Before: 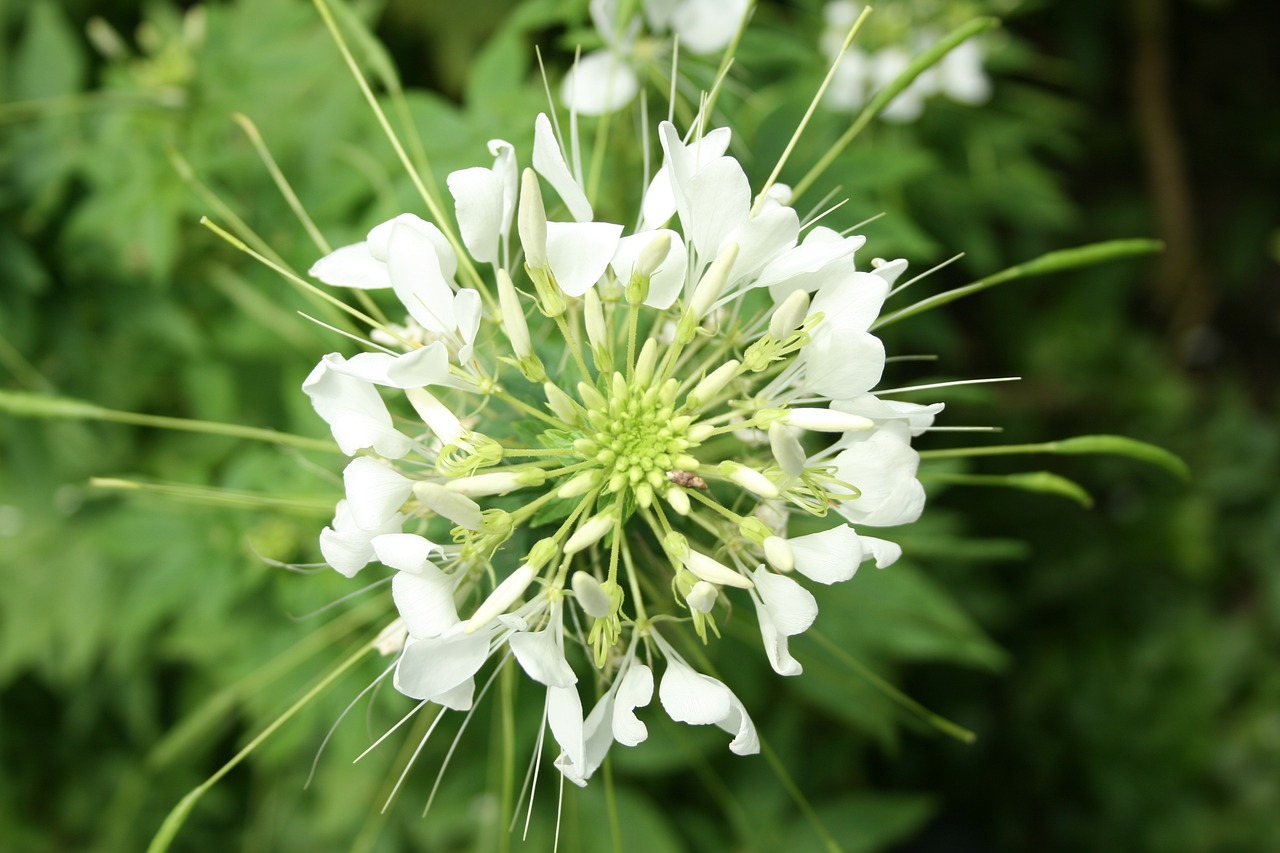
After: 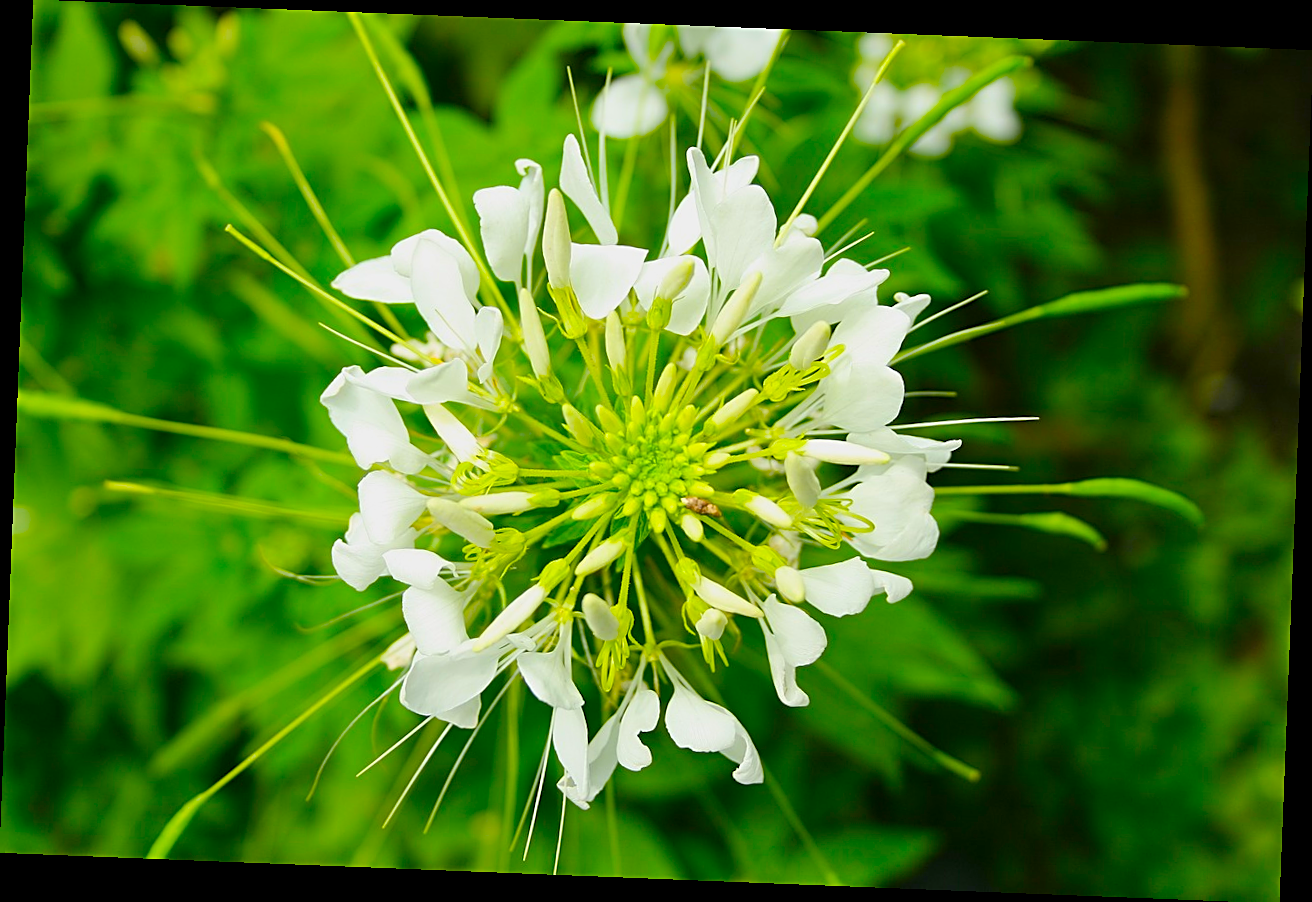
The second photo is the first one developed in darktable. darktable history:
color balance: input saturation 134.34%, contrast -10.04%, contrast fulcrum 19.67%, output saturation 133.51%
rotate and perspective: rotation 2.27°, automatic cropping off
shadows and highlights: shadows 37.27, highlights -28.18, soften with gaussian
sharpen: amount 0.575
